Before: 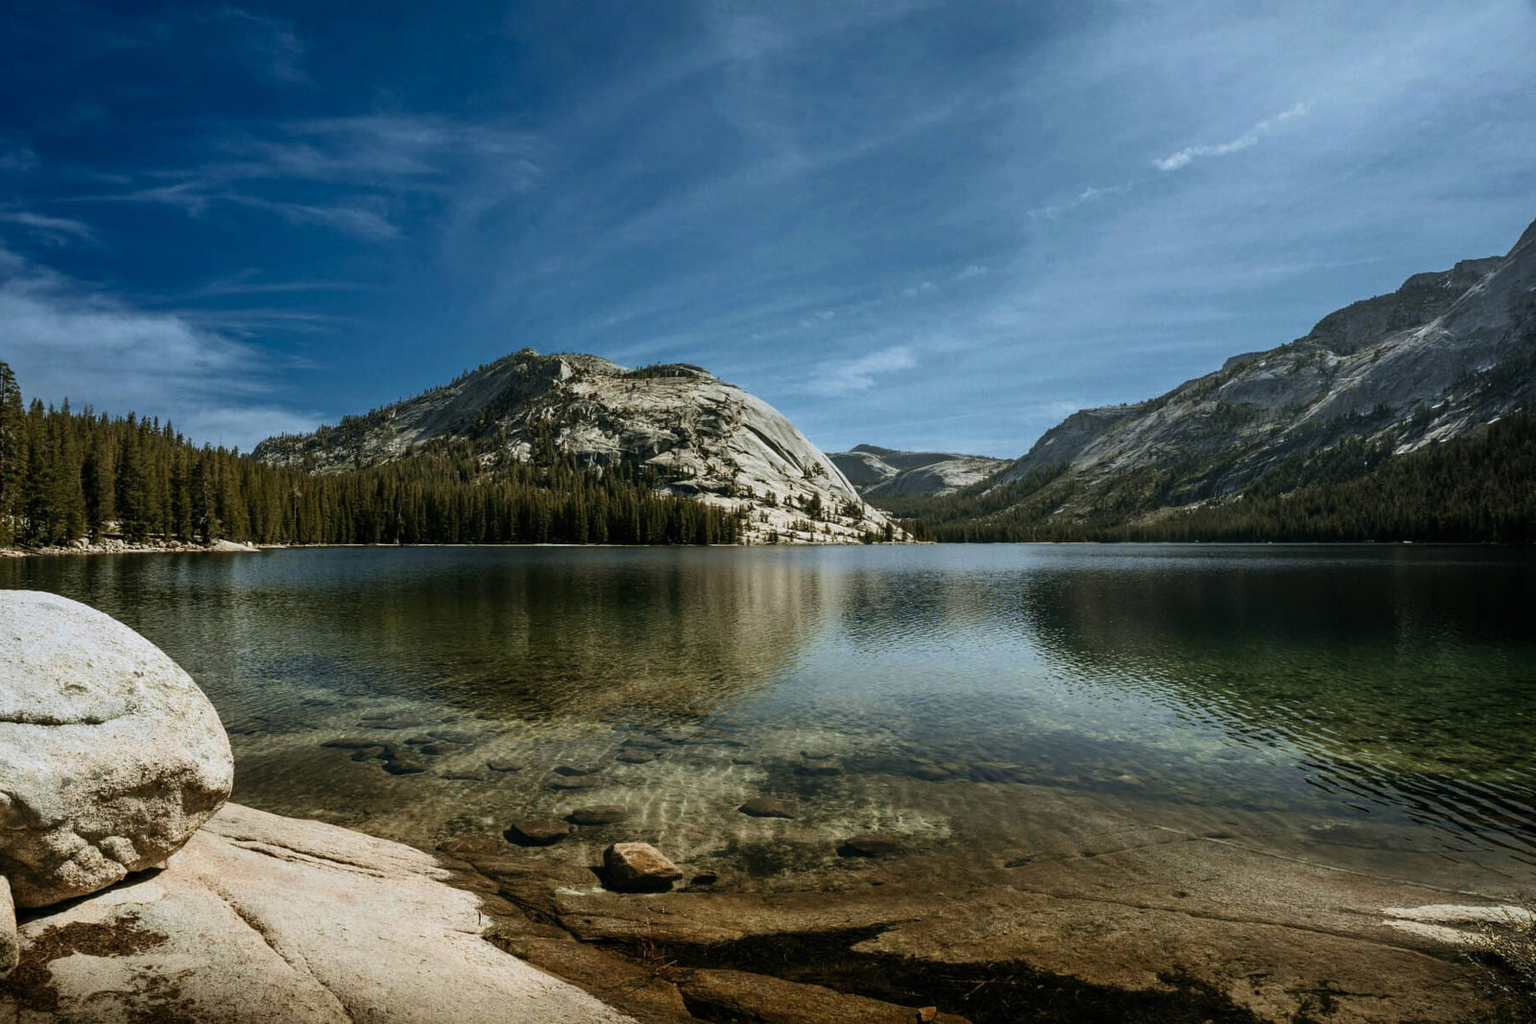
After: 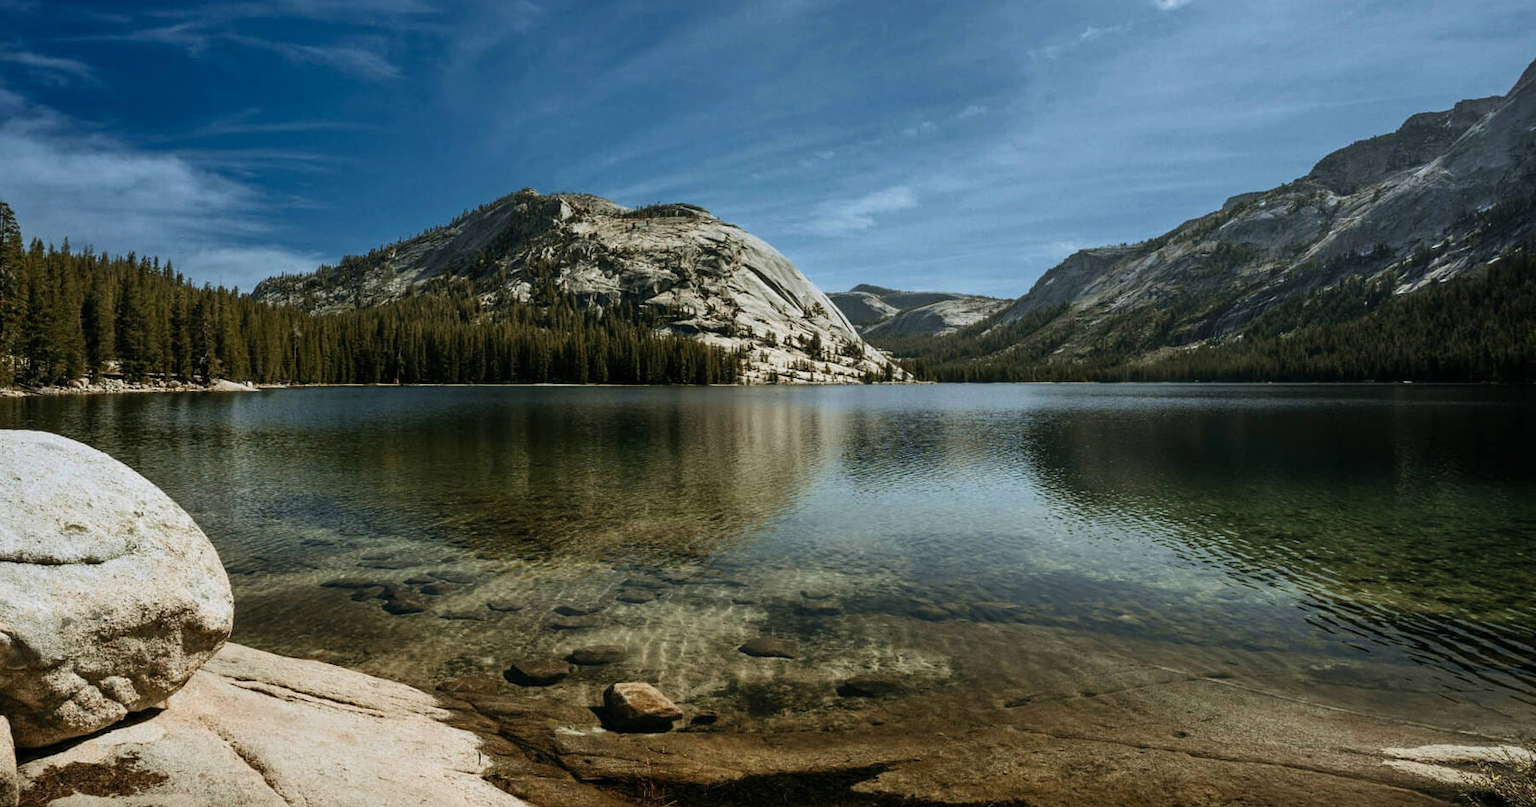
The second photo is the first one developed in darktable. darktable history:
crop and rotate: top 15.711%, bottom 5.43%
